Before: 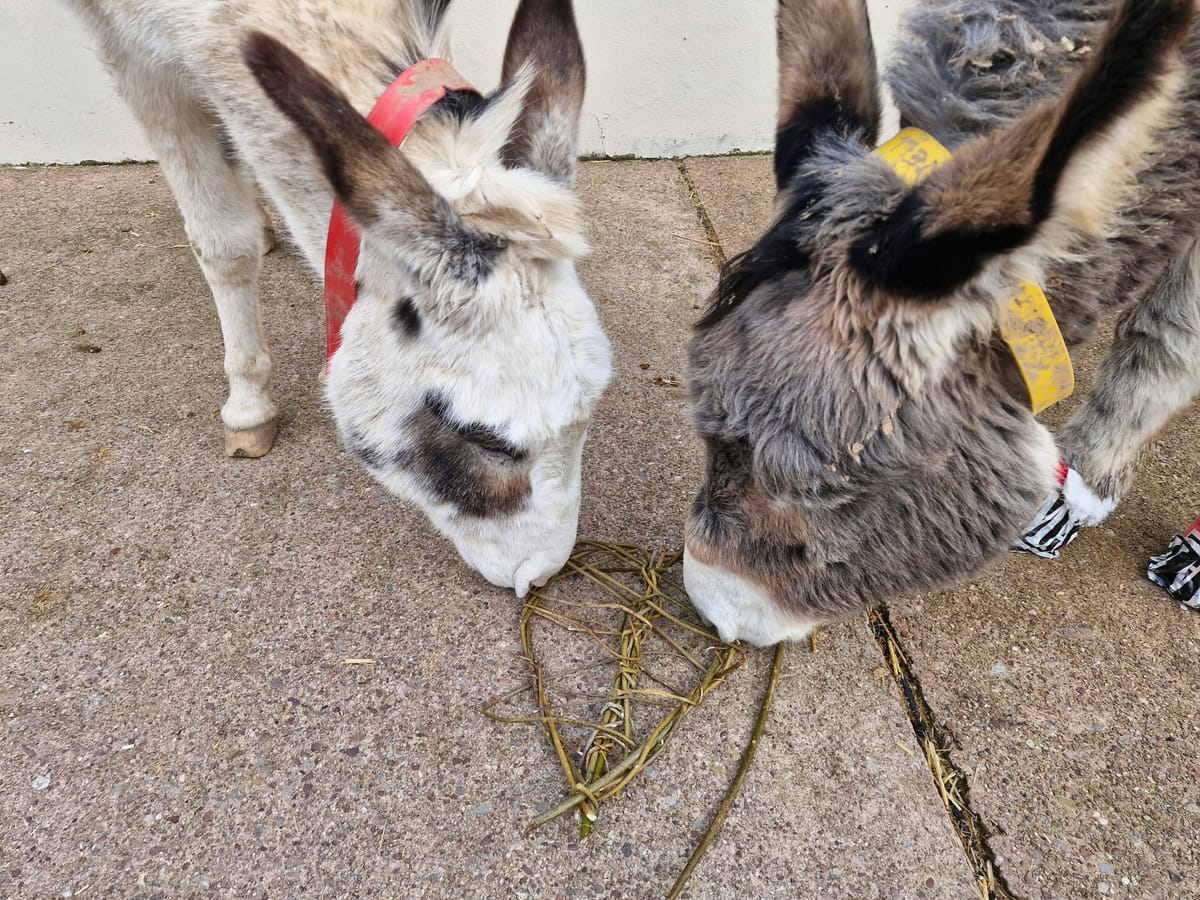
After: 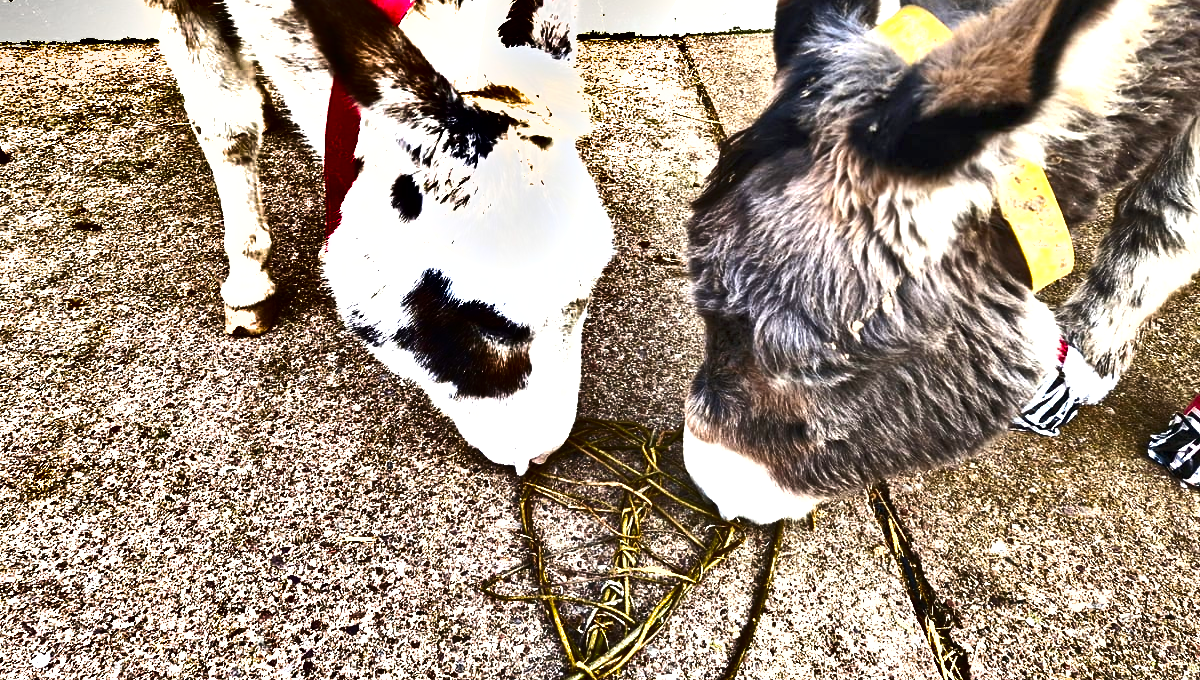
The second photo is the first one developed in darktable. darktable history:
crop: top 13.641%, bottom 10.77%
exposure: black level correction 0, exposure 1.454 EV, compensate exposure bias true, compensate highlight preservation false
shadows and highlights: shadows 20.86, highlights -82.19, soften with gaussian
